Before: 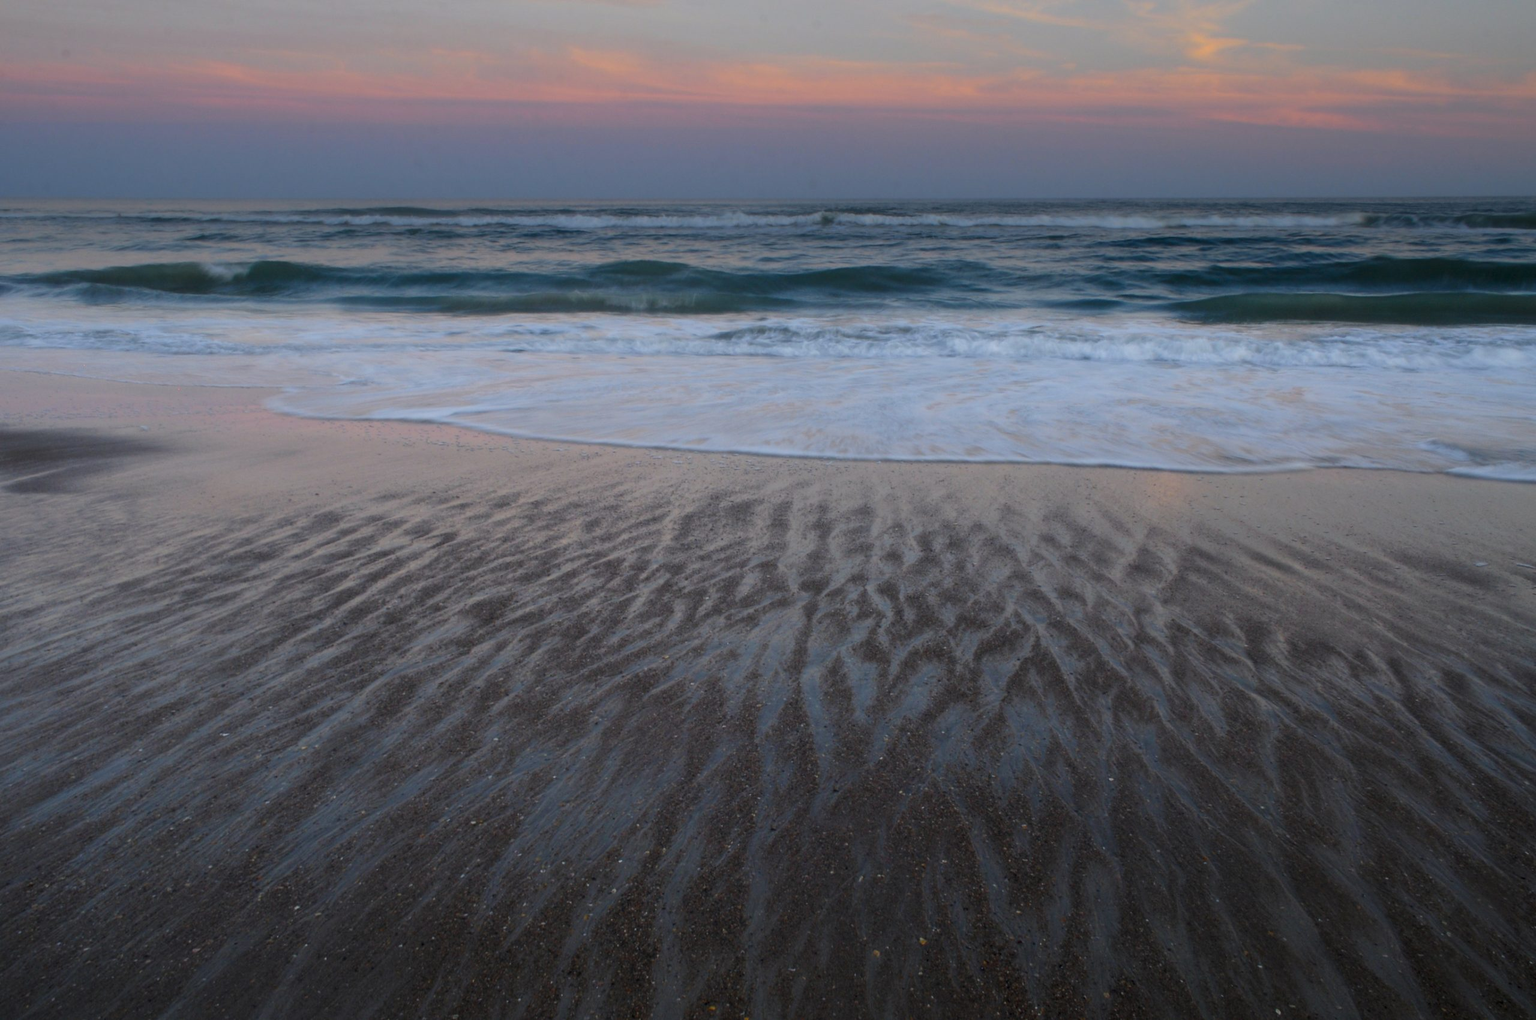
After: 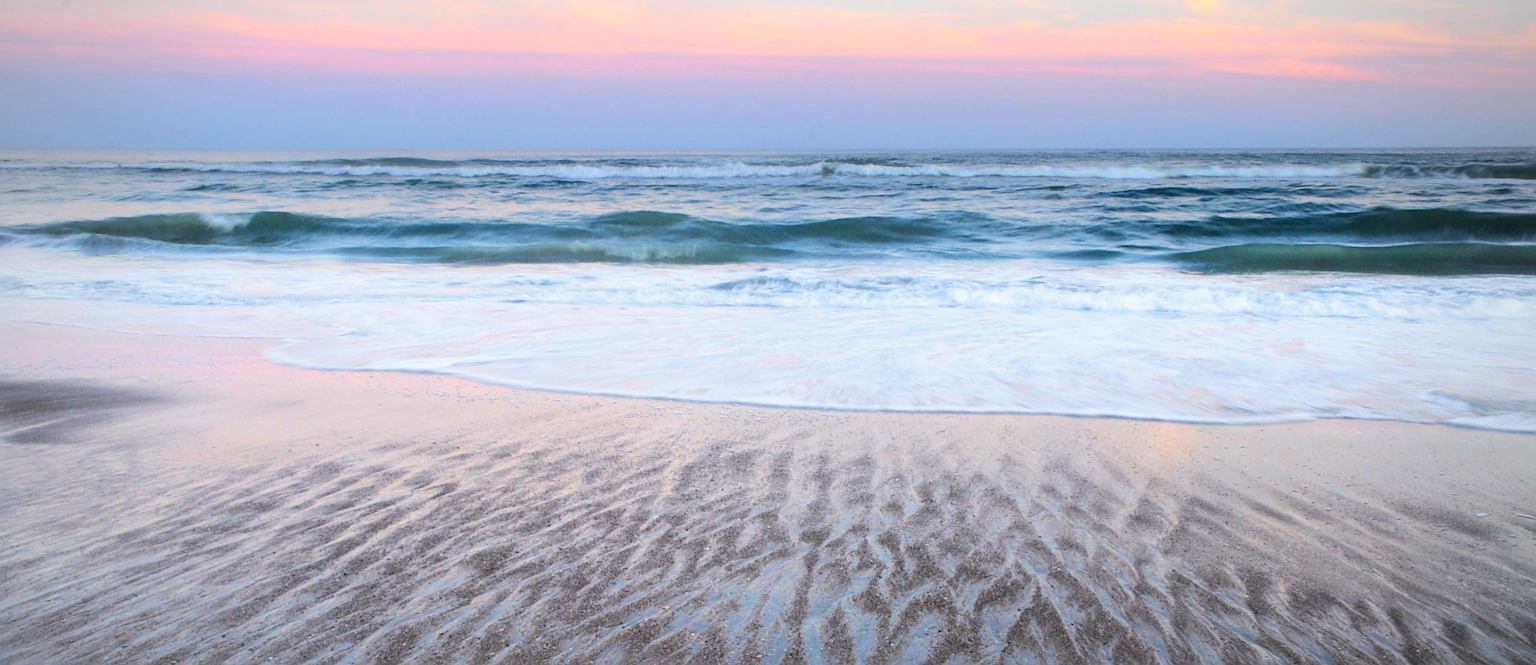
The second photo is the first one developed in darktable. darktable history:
crop and rotate: top 4.89%, bottom 29.865%
base curve: curves: ch0 [(0, 0) (0.579, 0.807) (1, 1)], preserve colors none
velvia: on, module defaults
tone curve: curves: ch0 [(0, 0) (0.003, 0.015) (0.011, 0.021) (0.025, 0.032) (0.044, 0.046) (0.069, 0.062) (0.1, 0.08) (0.136, 0.117) (0.177, 0.165) (0.224, 0.221) (0.277, 0.298) (0.335, 0.385) (0.399, 0.469) (0.468, 0.558) (0.543, 0.637) (0.623, 0.708) (0.709, 0.771) (0.801, 0.84) (0.898, 0.907) (1, 1)], color space Lab, independent channels, preserve colors none
exposure: black level correction 0, exposure 0.698 EV, compensate highlight preservation false
sharpen: on, module defaults
vignetting: fall-off start 75.13%, brightness -0.266, width/height ratio 1.077
